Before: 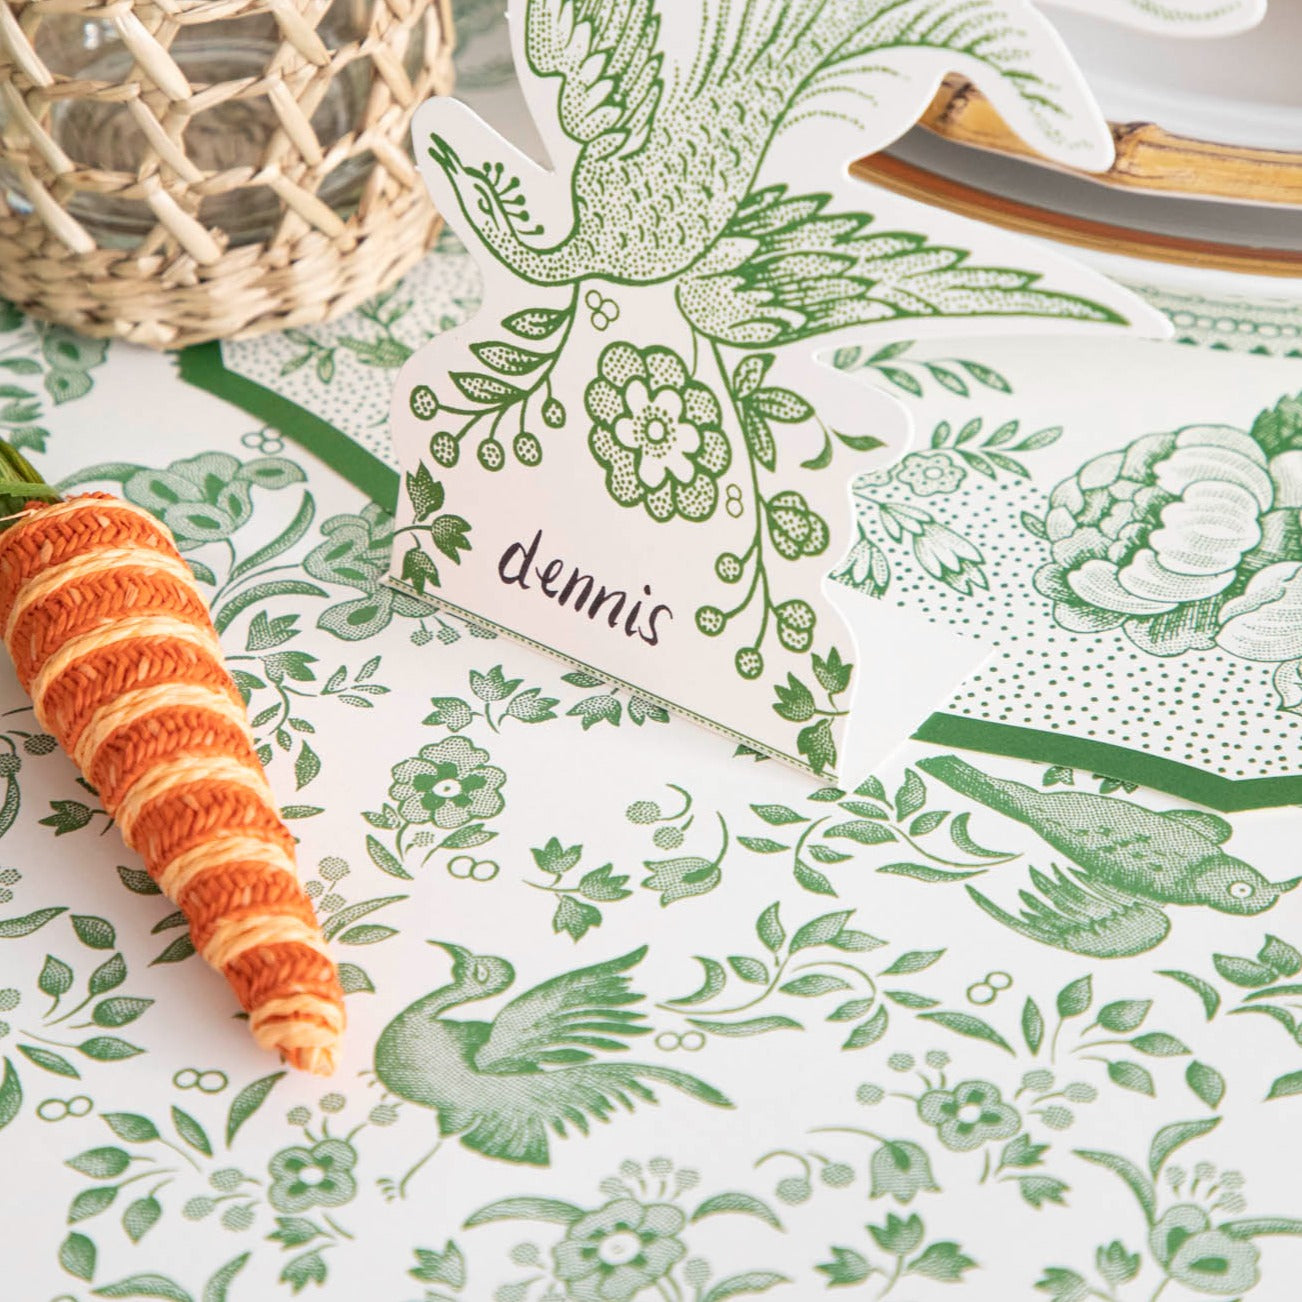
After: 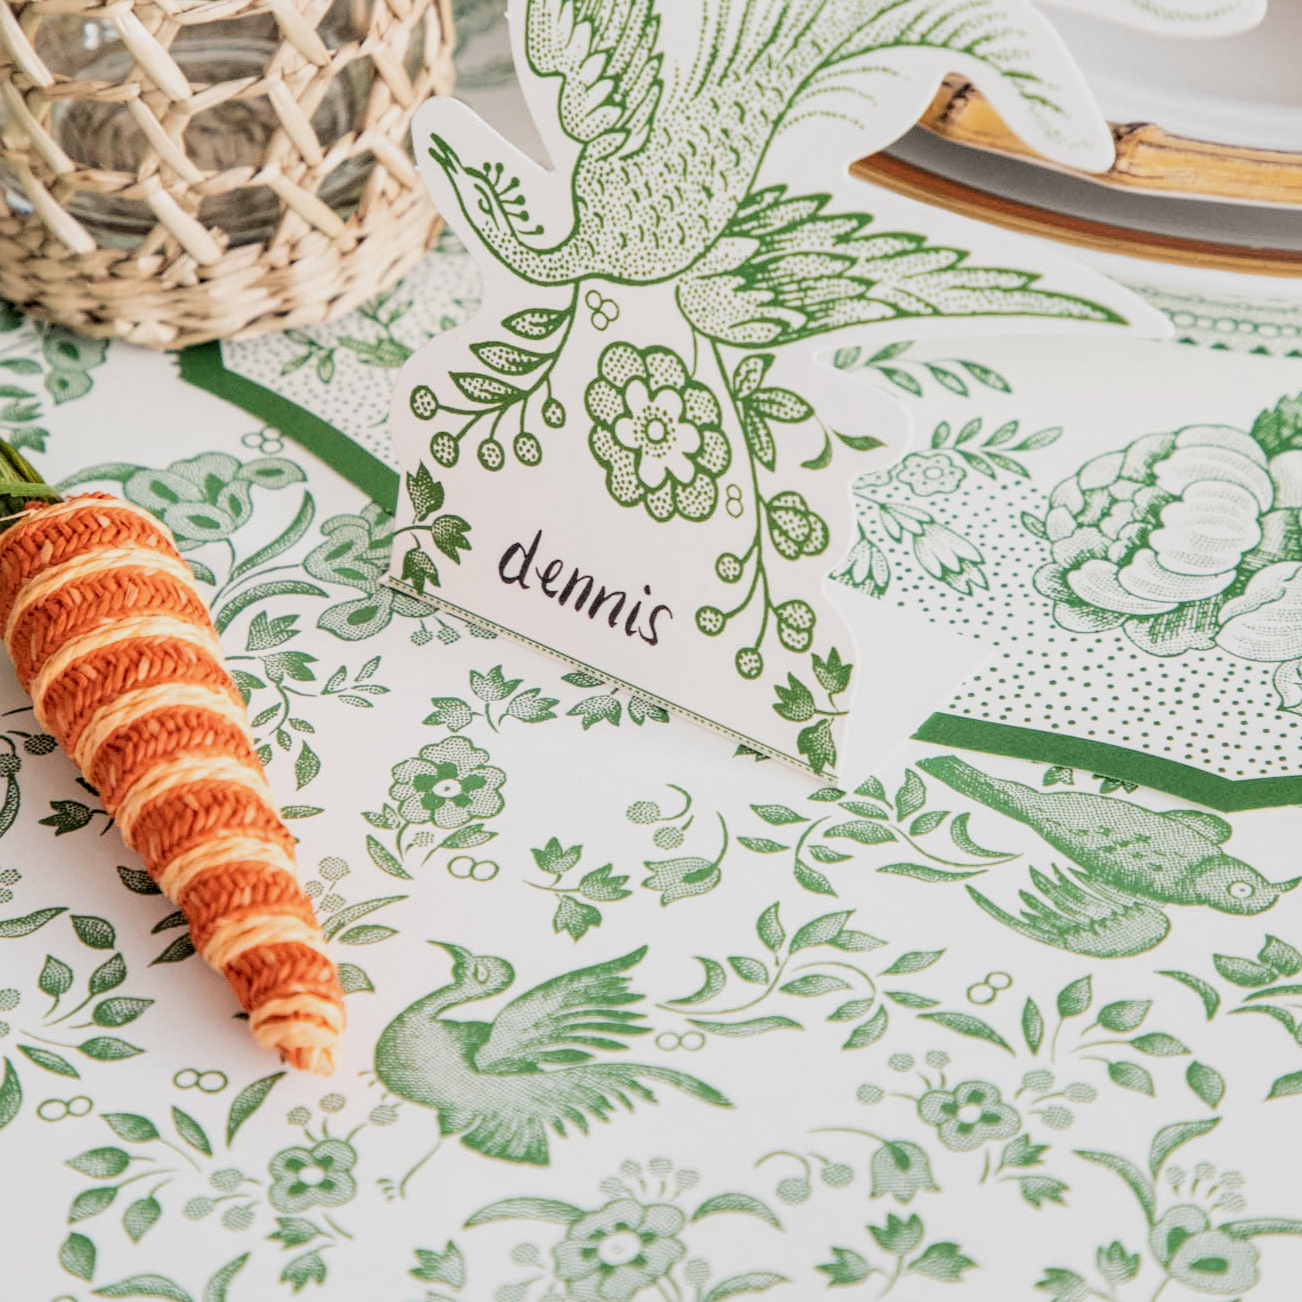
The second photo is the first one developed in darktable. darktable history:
filmic rgb: black relative exposure -5 EV, hardness 2.88, contrast 1.3, highlights saturation mix -30%
local contrast: on, module defaults
